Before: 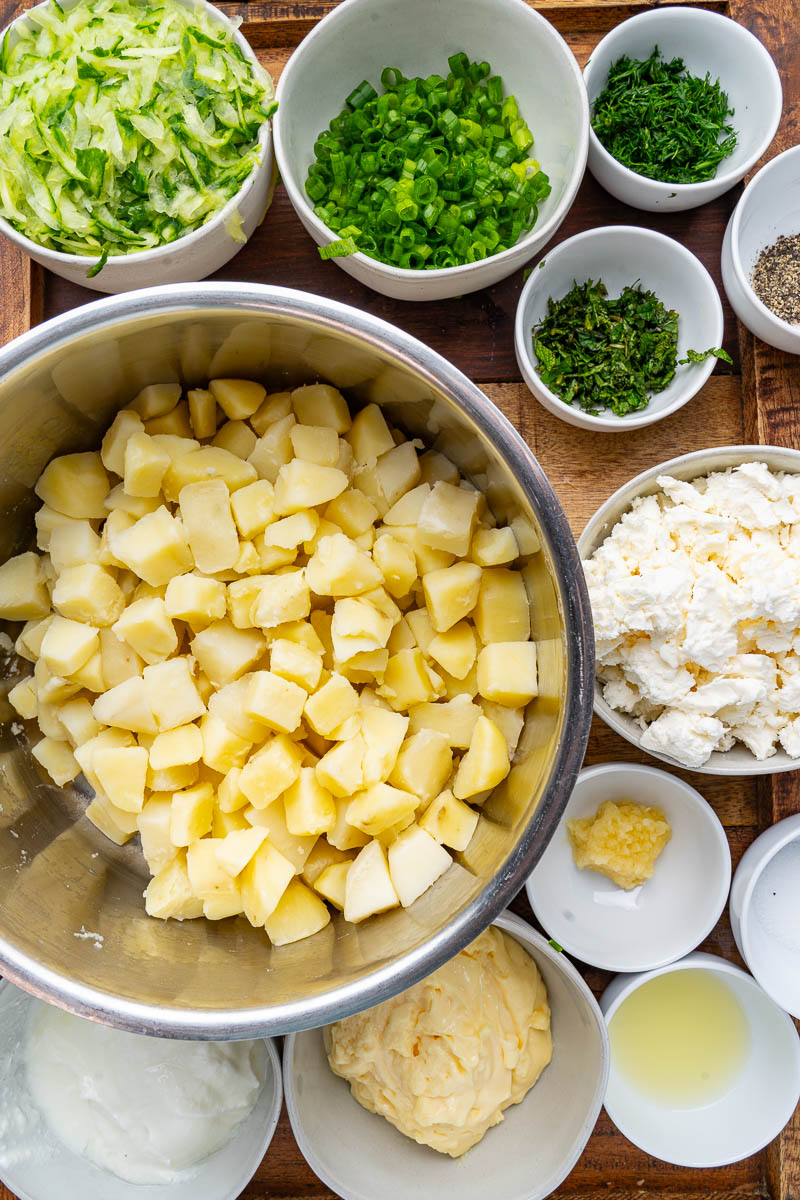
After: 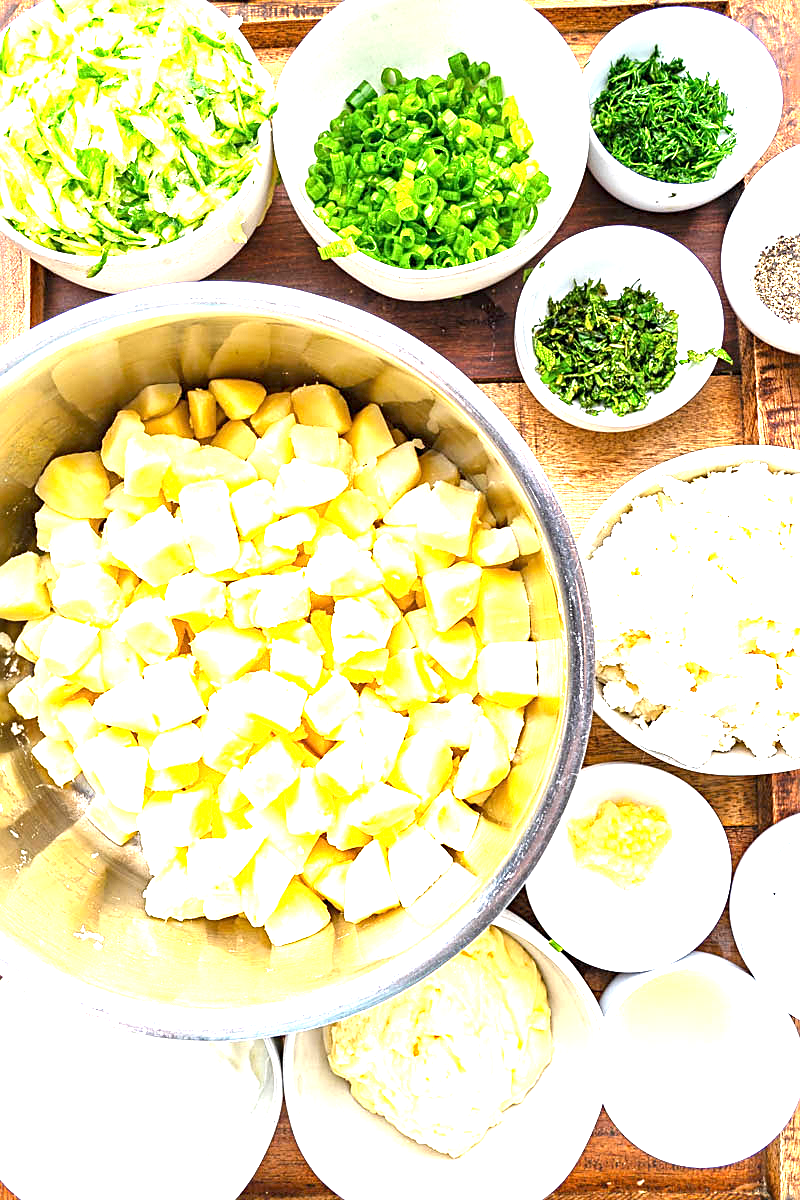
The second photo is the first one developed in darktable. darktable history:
sharpen: on, module defaults
exposure: exposure 2.207 EV, compensate highlight preservation false
